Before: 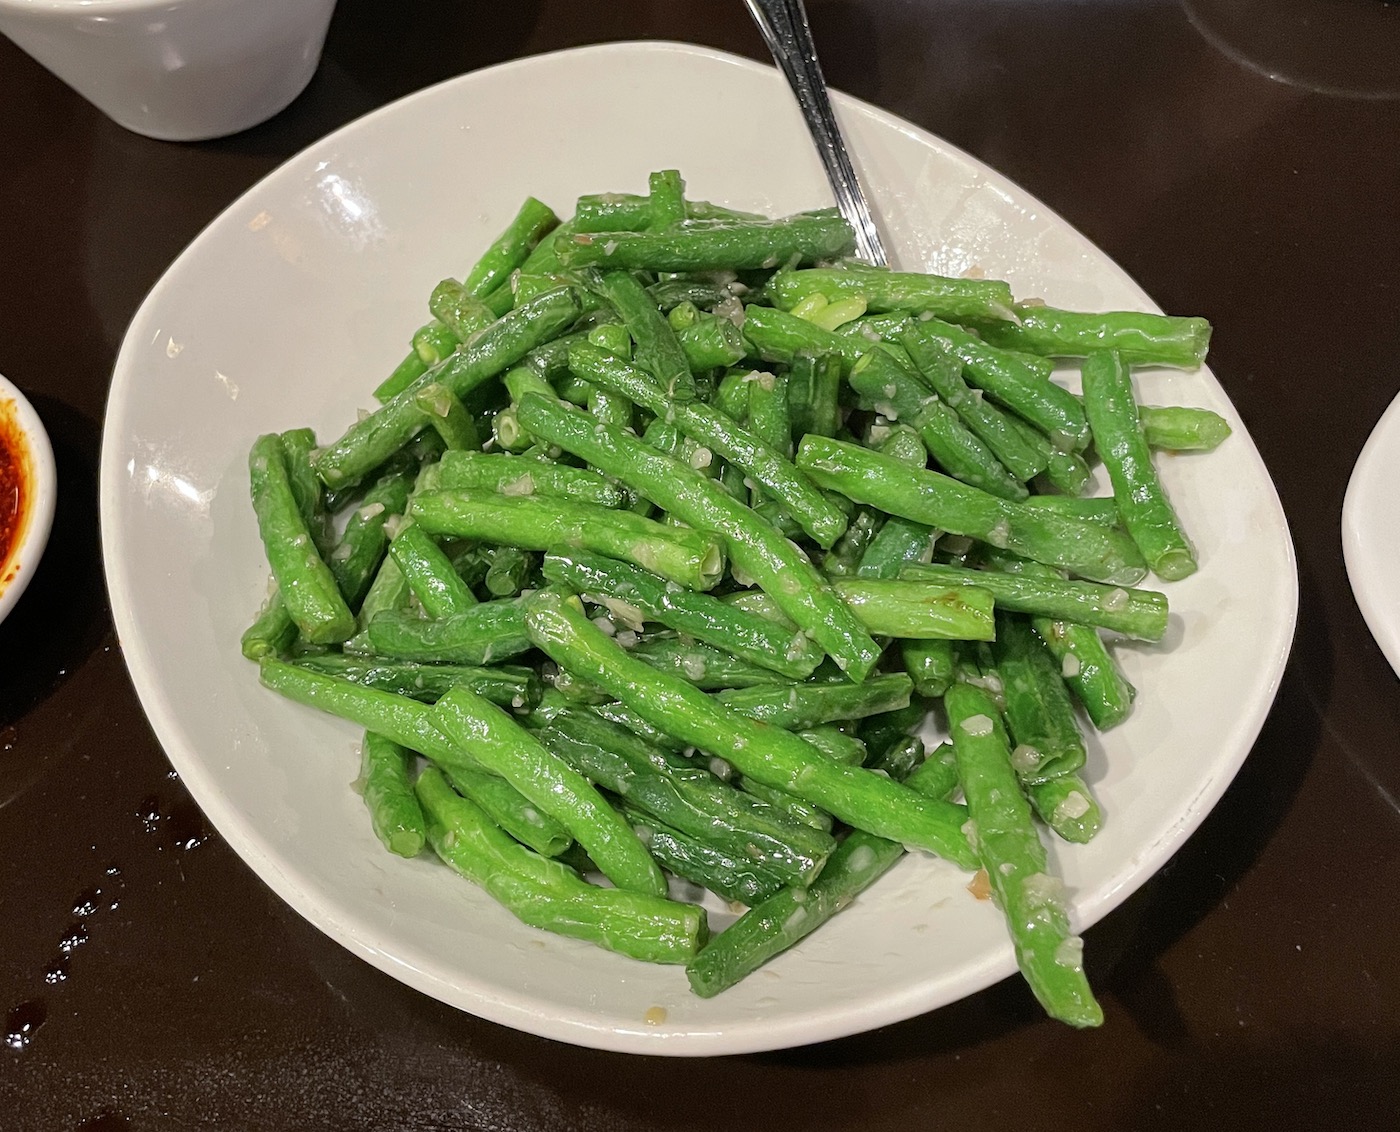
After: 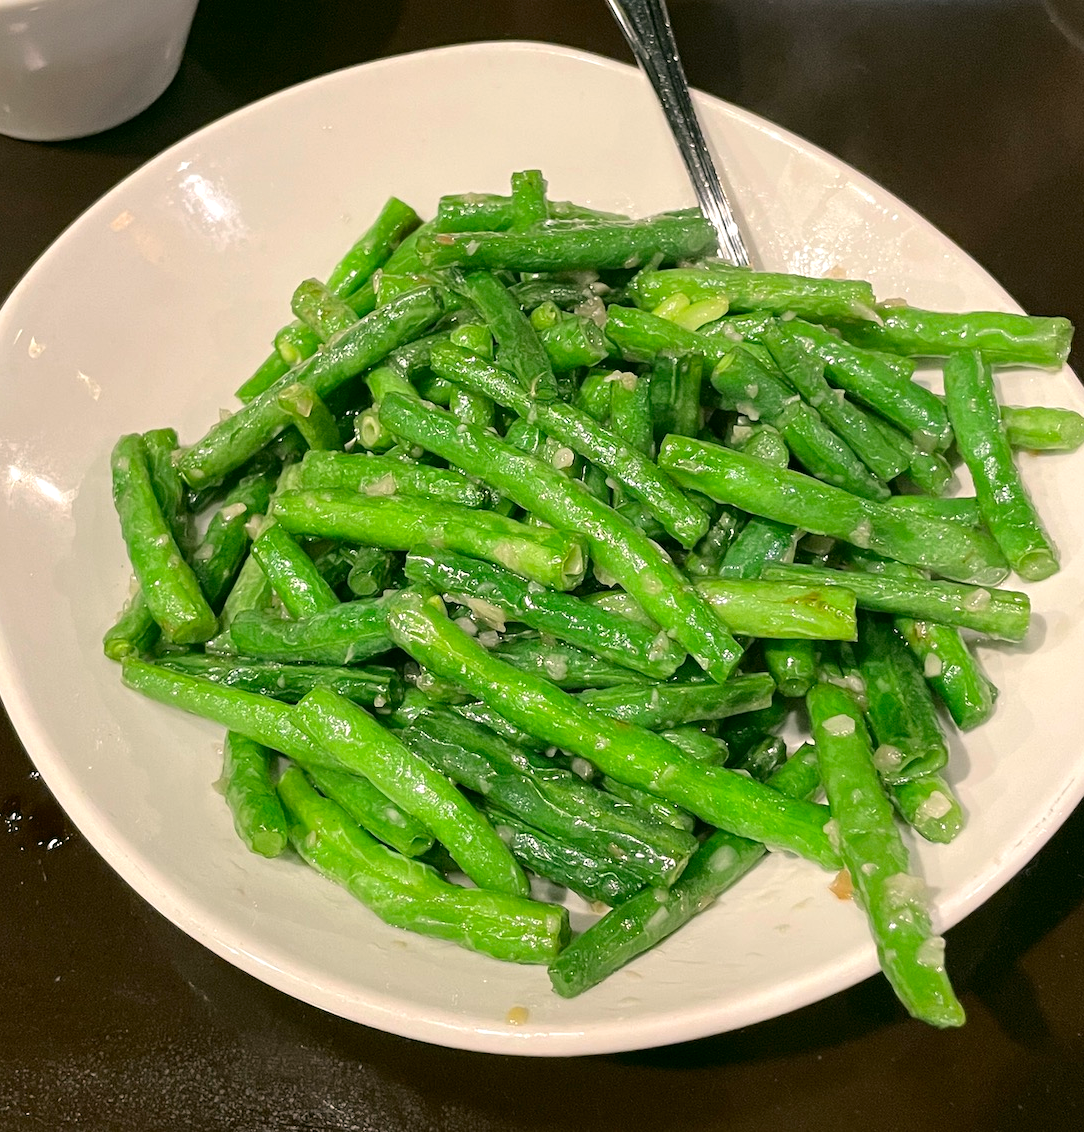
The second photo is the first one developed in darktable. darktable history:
exposure: exposure 0.29 EV, compensate highlight preservation false
crop: left 9.88%, right 12.664%
color correction: highlights a* 4.02, highlights b* 4.98, shadows a* -7.55, shadows b* 4.98
